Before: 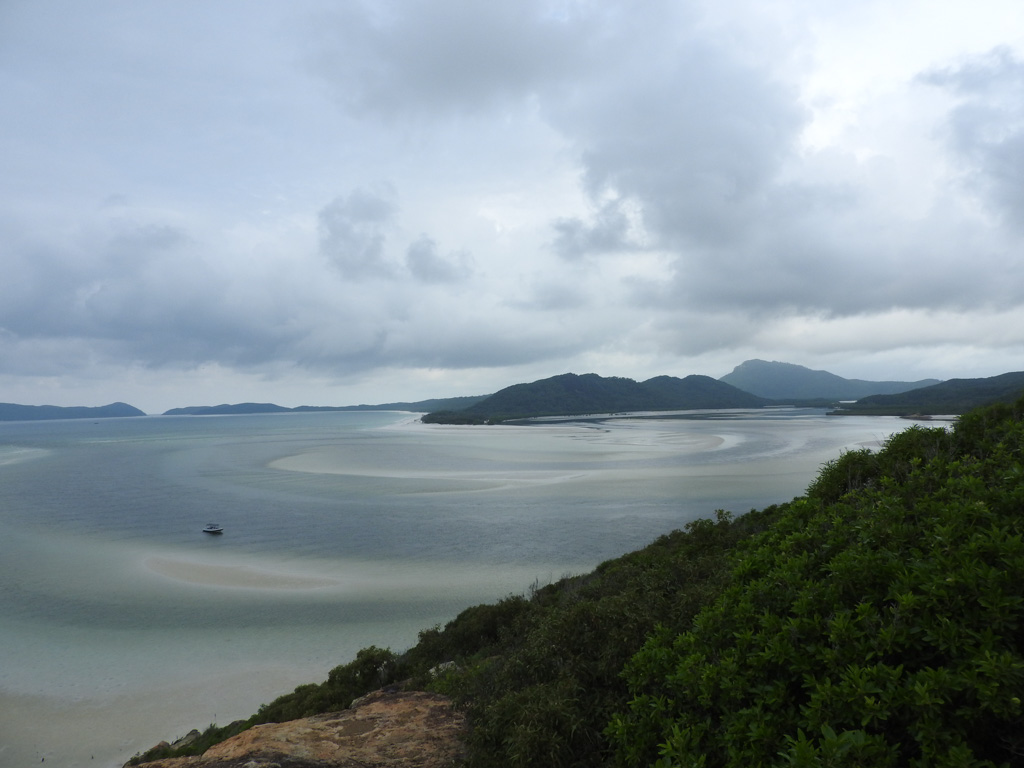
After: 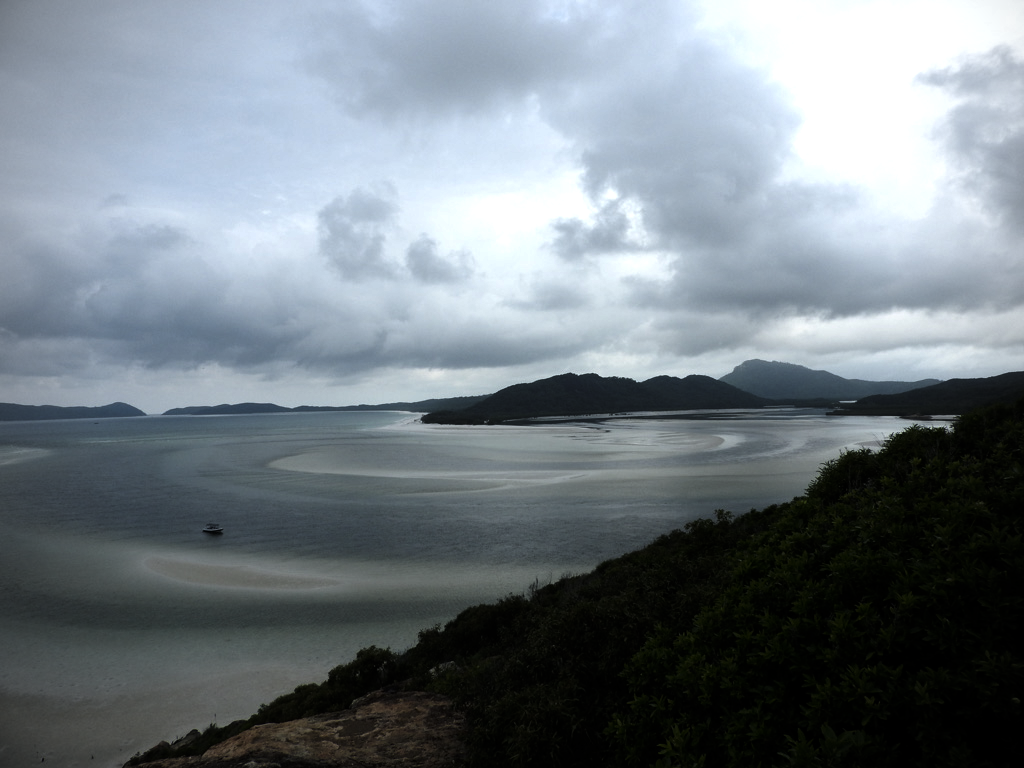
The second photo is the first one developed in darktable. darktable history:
tone equalizer: -8 EV -0.417 EV, -7 EV -0.389 EV, -6 EV -0.333 EV, -5 EV -0.222 EV, -3 EV 0.222 EV, -2 EV 0.333 EV, -1 EV 0.389 EV, +0 EV 0.417 EV, edges refinement/feathering 500, mask exposure compensation -1.57 EV, preserve details no
vignetting: on, module defaults
levels: levels [0, 0.618, 1]
